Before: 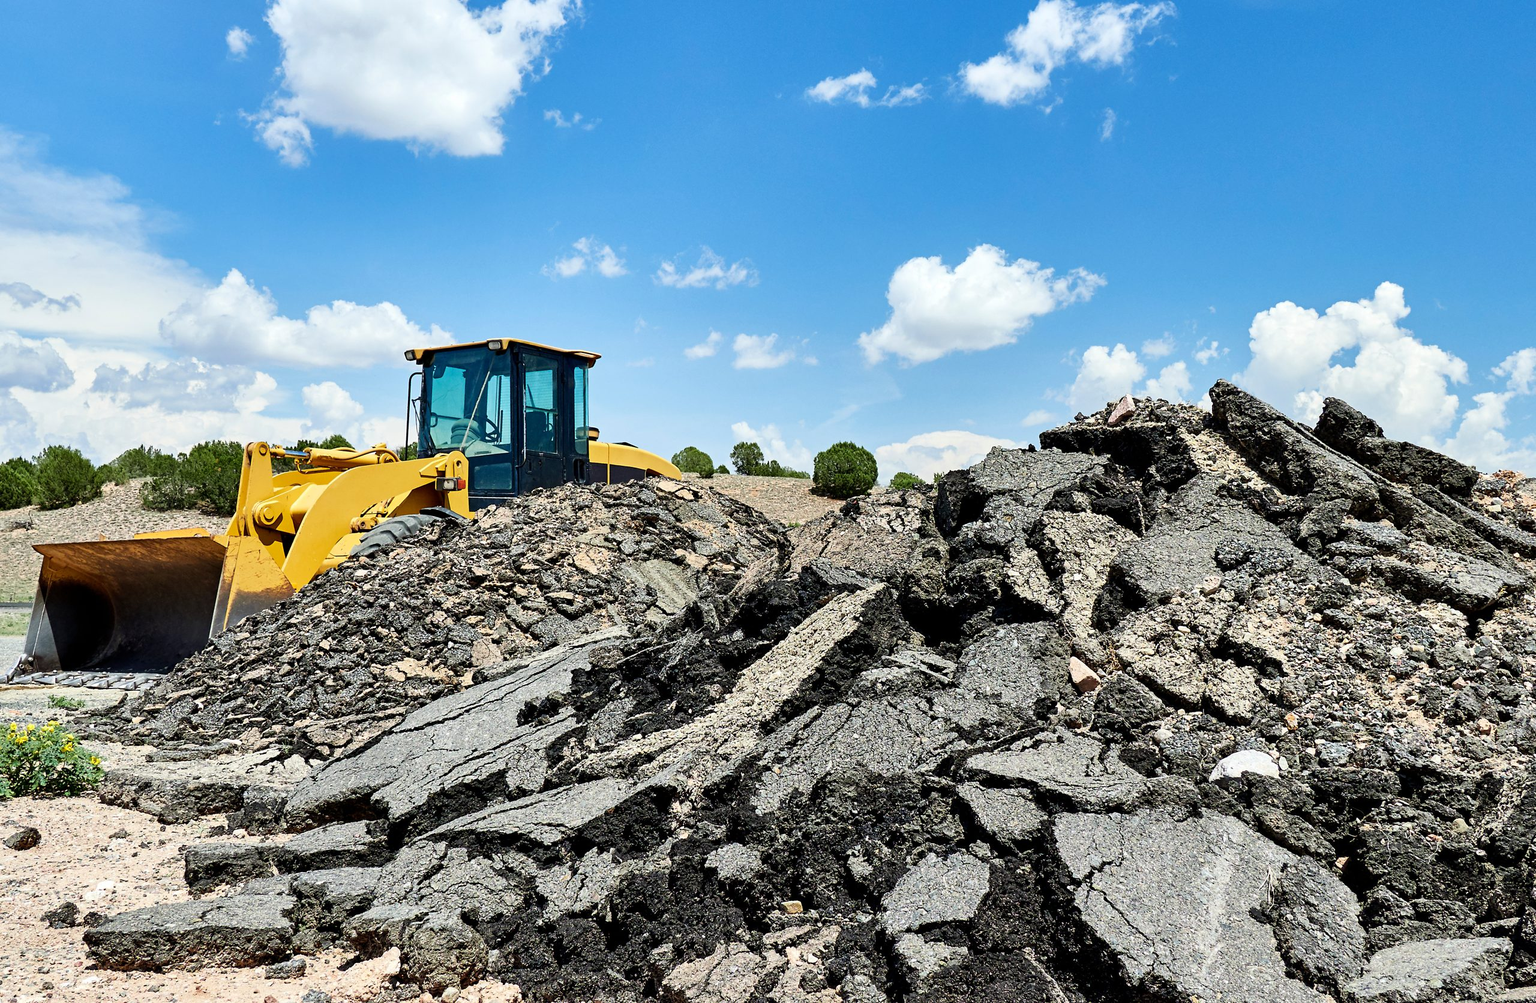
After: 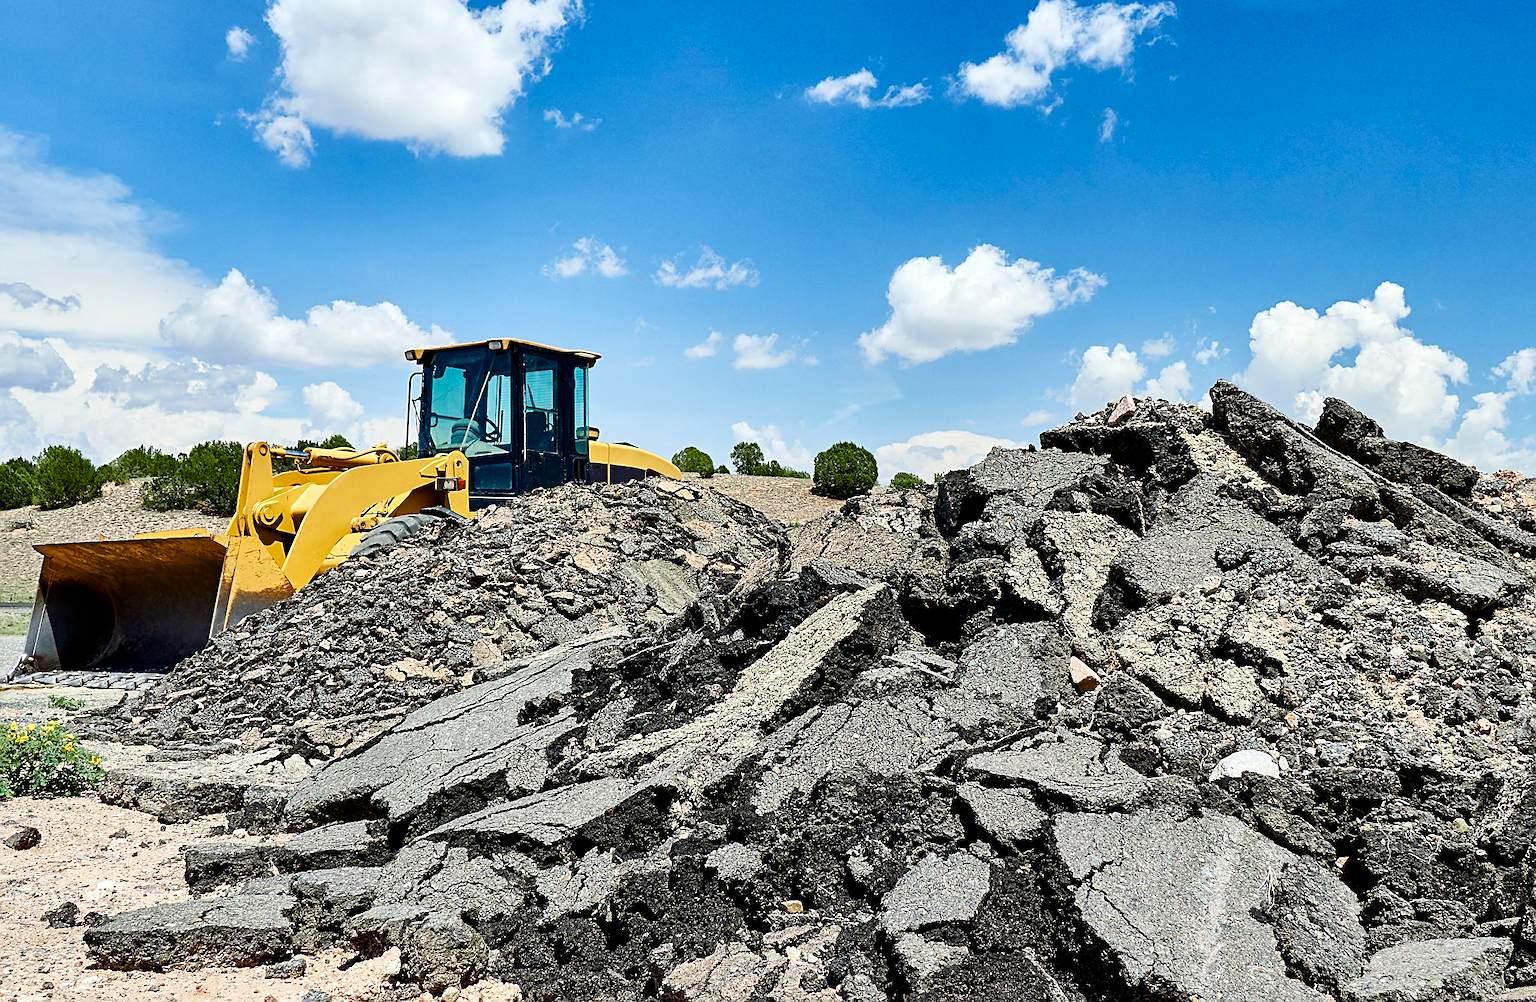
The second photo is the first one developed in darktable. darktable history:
color balance rgb: perceptual saturation grading › global saturation 20%, perceptual saturation grading › highlights -25.804%, perceptual saturation grading › shadows 24.015%, global vibrance 6.79%, saturation formula JzAzBz (2021)
sharpen: on, module defaults
